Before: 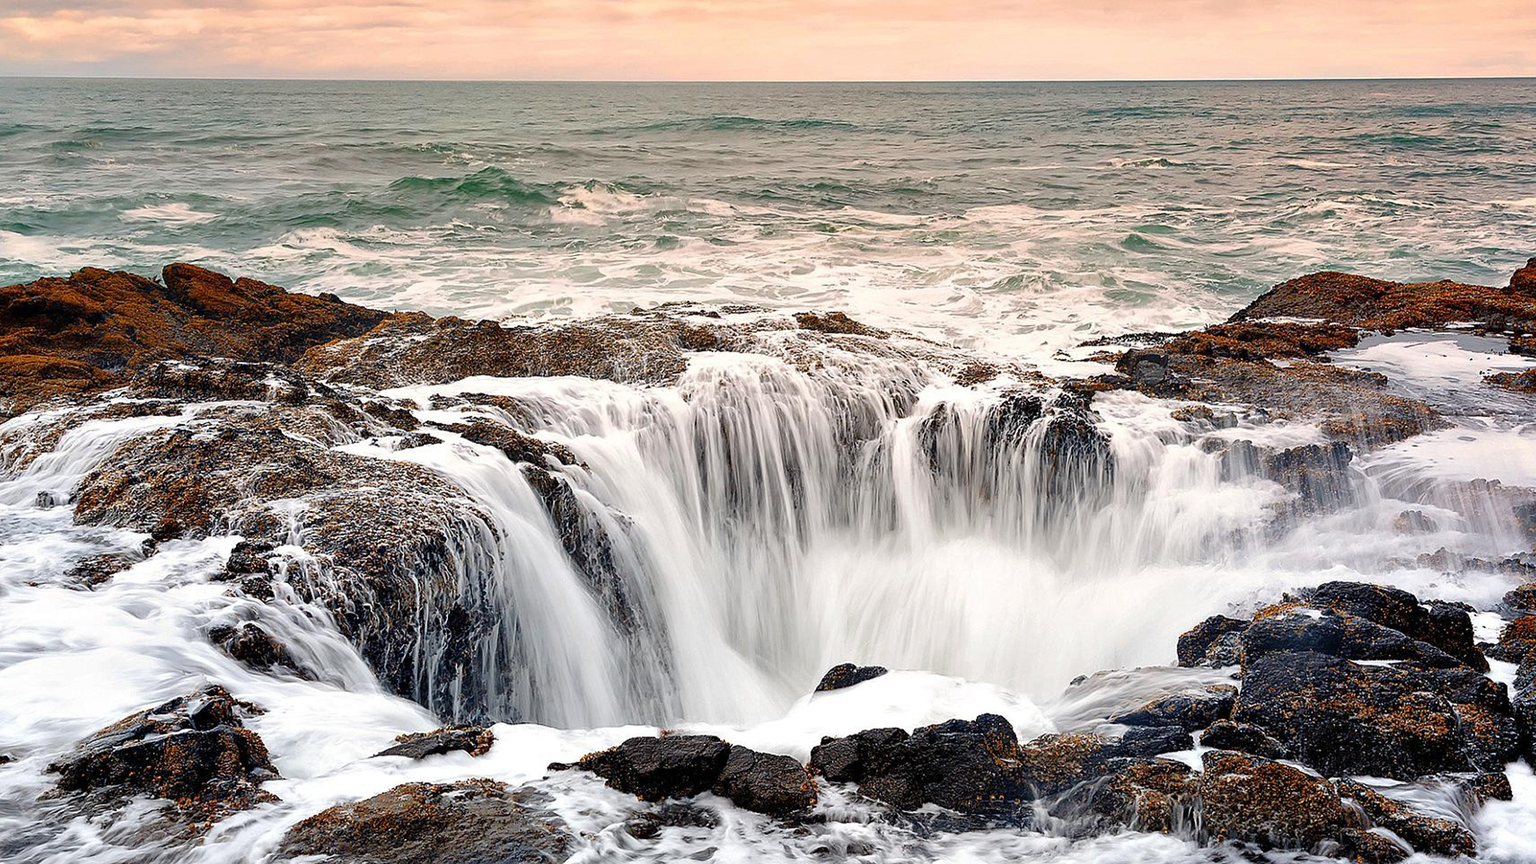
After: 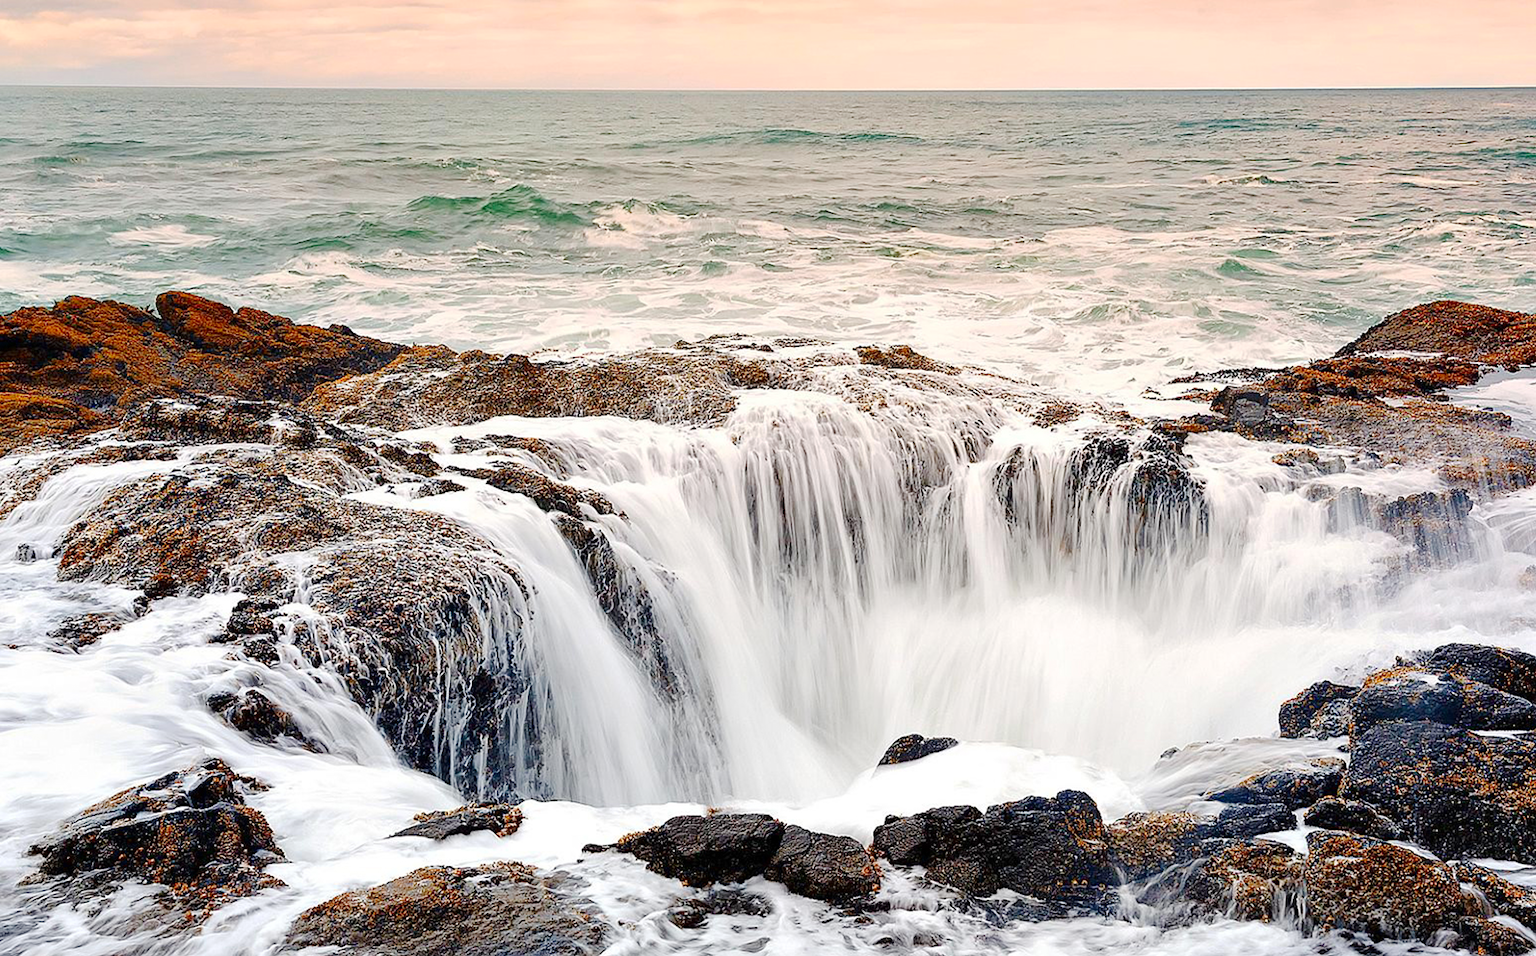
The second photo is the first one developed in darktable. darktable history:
base curve: curves: ch0 [(0, 0) (0.158, 0.273) (0.879, 0.895) (1, 1)], preserve colors none
exposure: compensate exposure bias true, compensate highlight preservation false
contrast brightness saturation: contrast 0.084, saturation 0.199
crop and rotate: left 1.427%, right 8.159%
